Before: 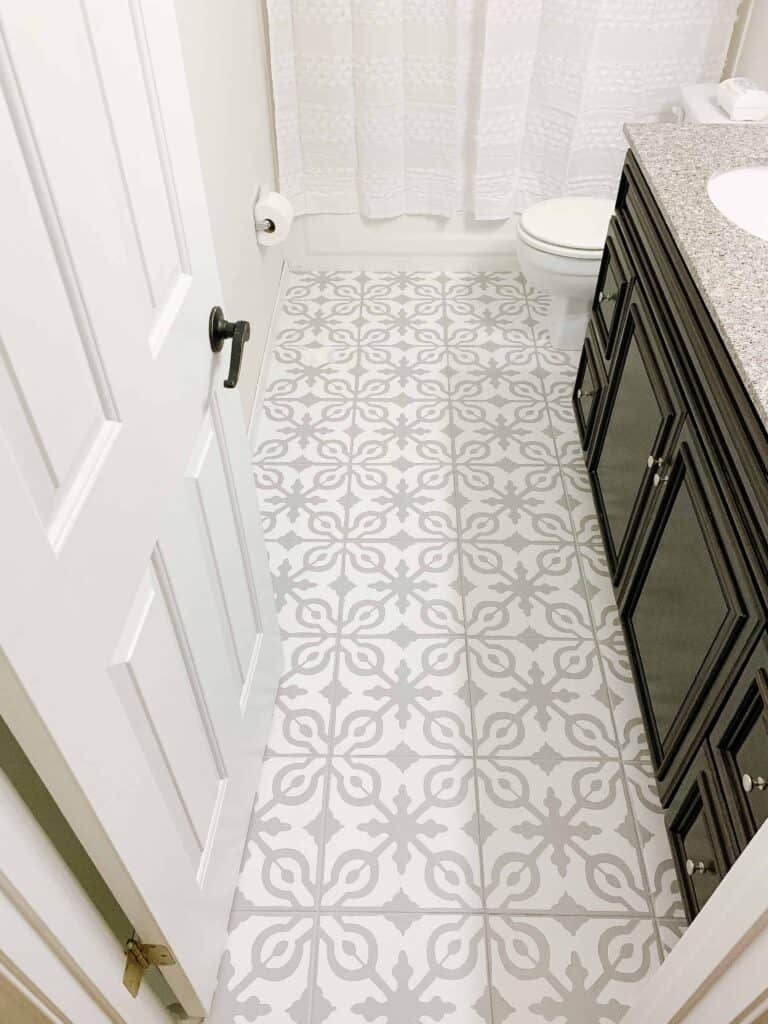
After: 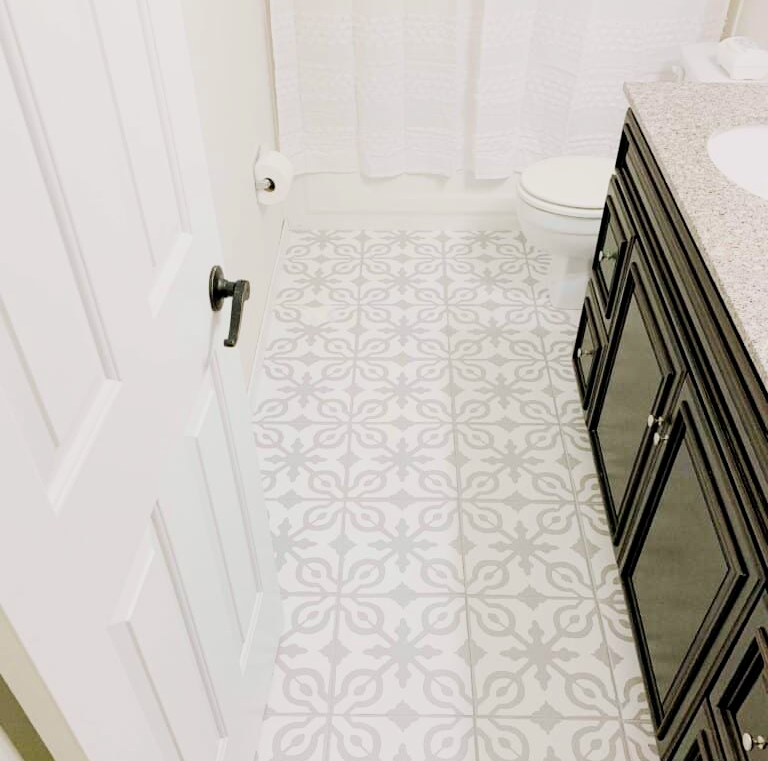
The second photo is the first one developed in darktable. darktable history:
filmic rgb: black relative exposure -7.65 EV, white relative exposure 4.56 EV, threshold 3.02 EV, hardness 3.61, contrast 0.994, enable highlight reconstruction true
exposure: black level correction 0.001, exposure 0.673 EV, compensate exposure bias true, compensate highlight preservation false
crop: top 4.011%, bottom 21.598%
